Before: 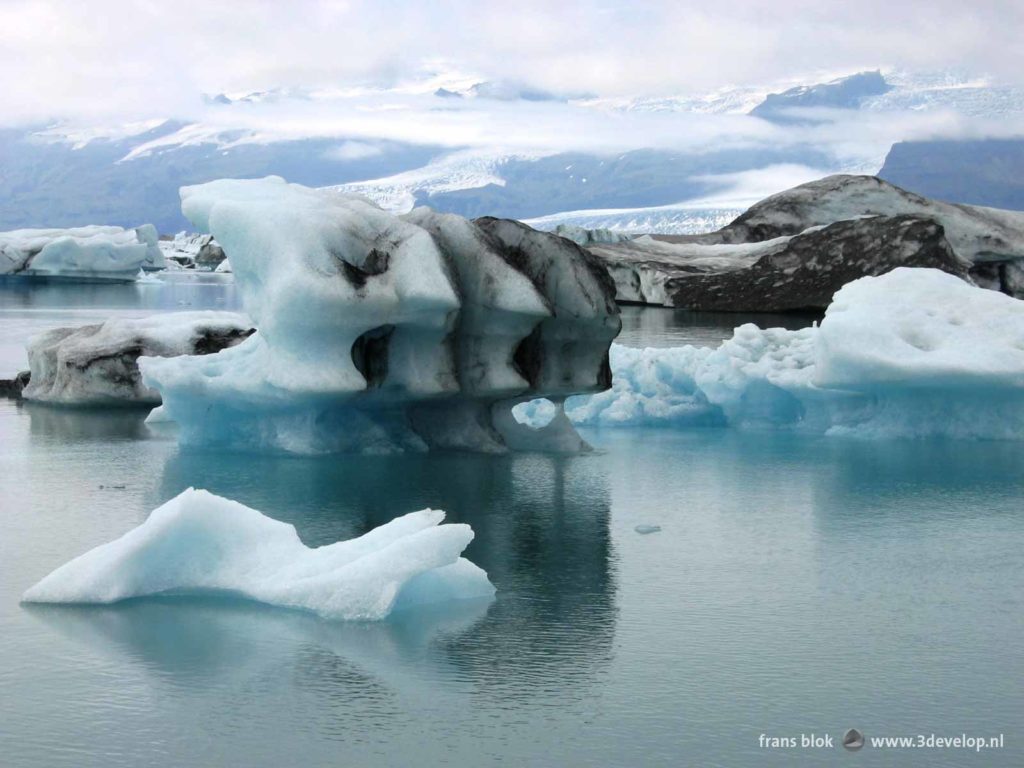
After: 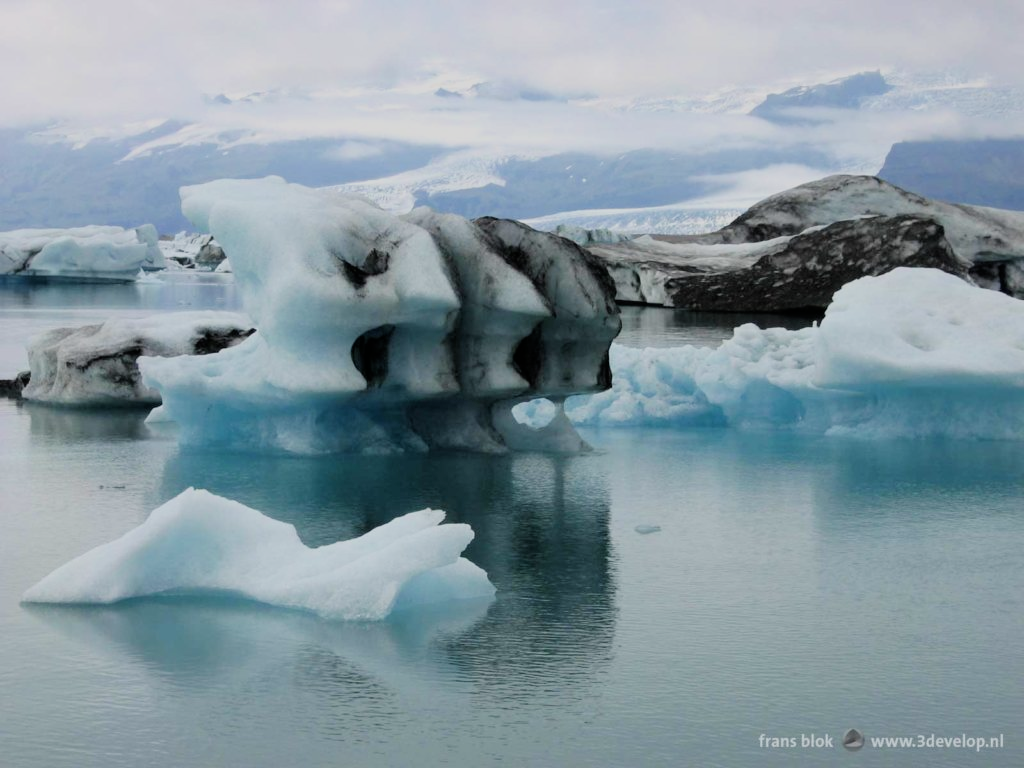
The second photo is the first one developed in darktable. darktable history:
filmic rgb: black relative exposure -7.82 EV, white relative exposure 4.25 EV, hardness 3.9
